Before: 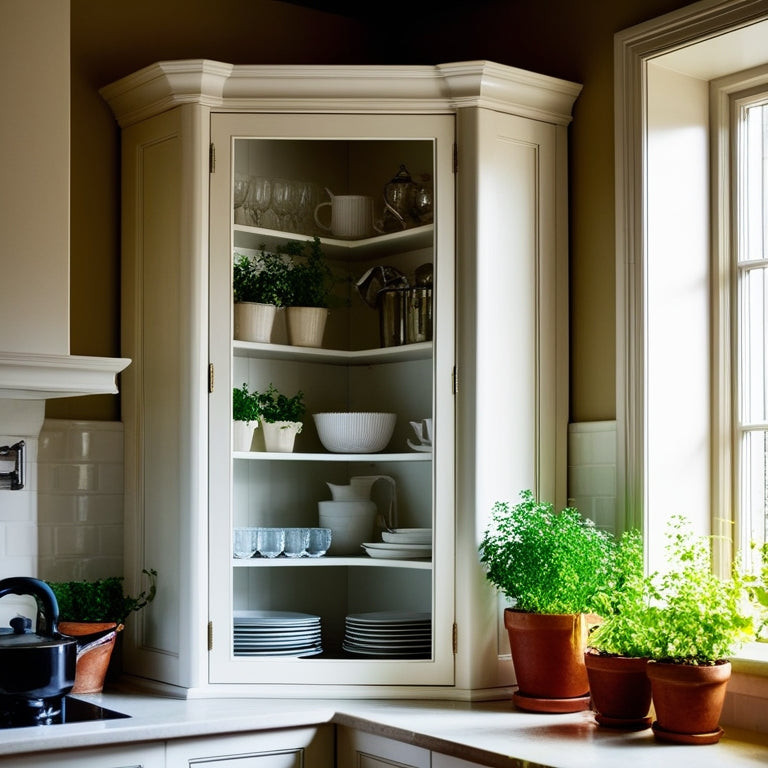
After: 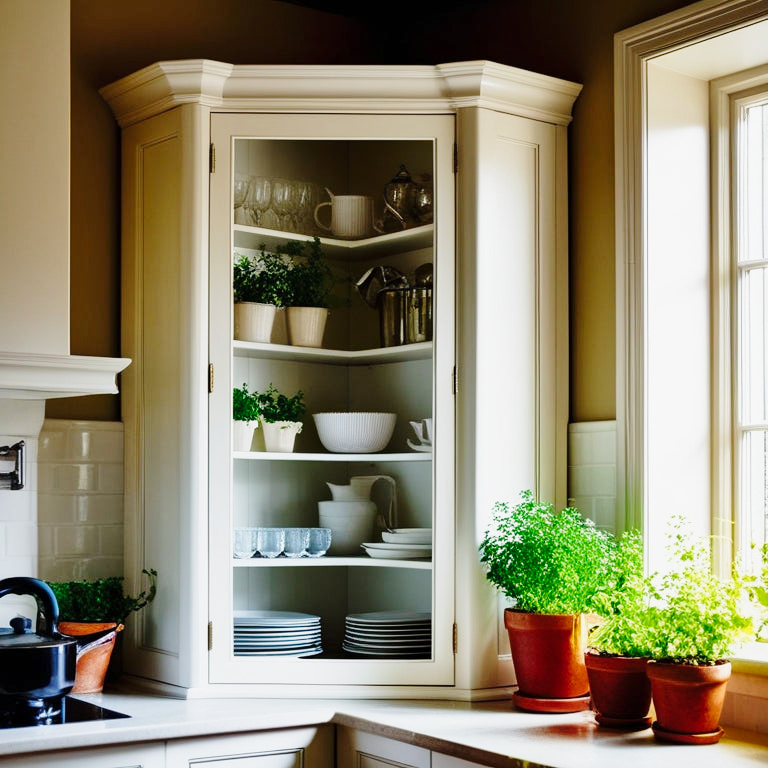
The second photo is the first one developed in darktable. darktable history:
tone equalizer: -8 EV 0.25 EV, -7 EV 0.417 EV, -6 EV 0.417 EV, -5 EV 0.25 EV, -3 EV -0.25 EV, -2 EV -0.417 EV, -1 EV -0.417 EV, +0 EV -0.25 EV, edges refinement/feathering 500, mask exposure compensation -1.57 EV, preserve details guided filter
base curve: curves: ch0 [(0, 0) (0.028, 0.03) (0.121, 0.232) (0.46, 0.748) (0.859, 0.968) (1, 1)], preserve colors none
contrast brightness saturation: saturation -0.04
